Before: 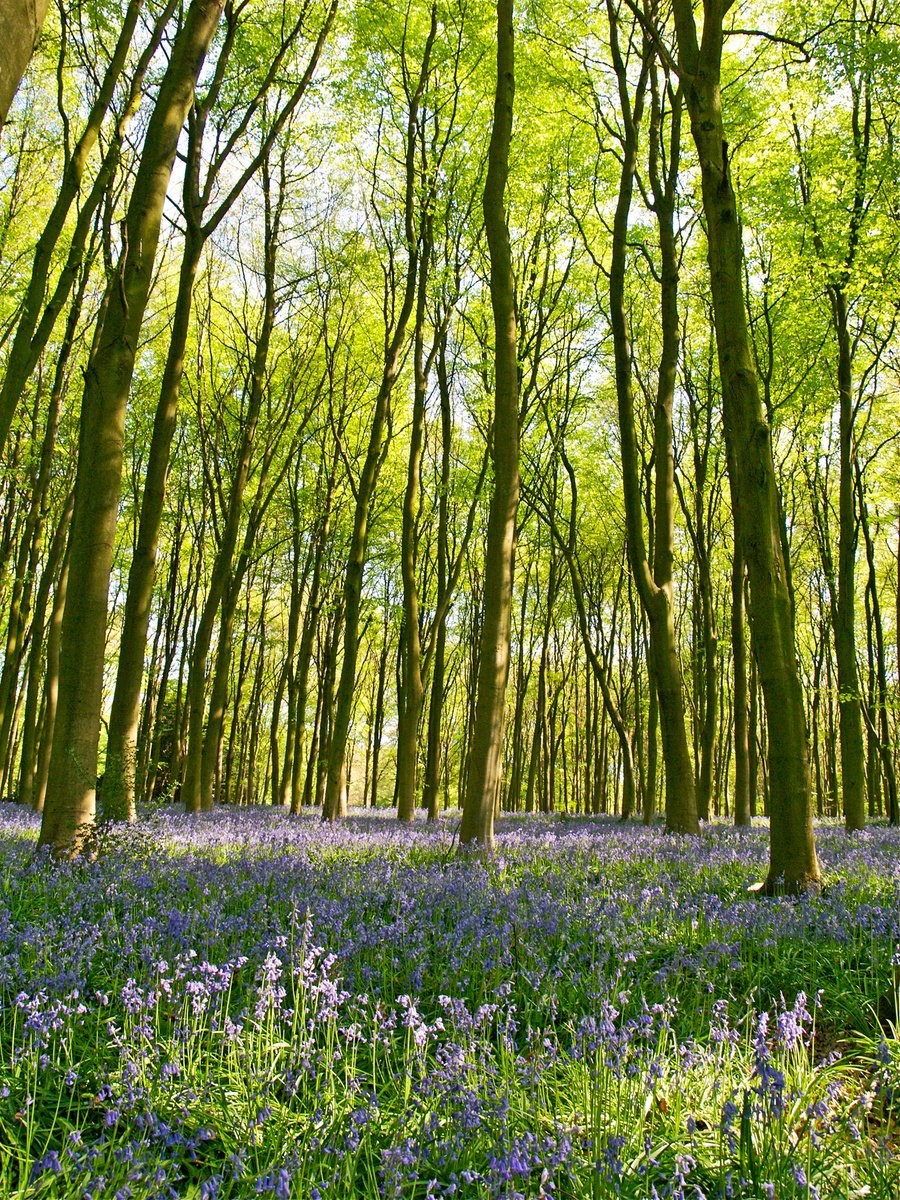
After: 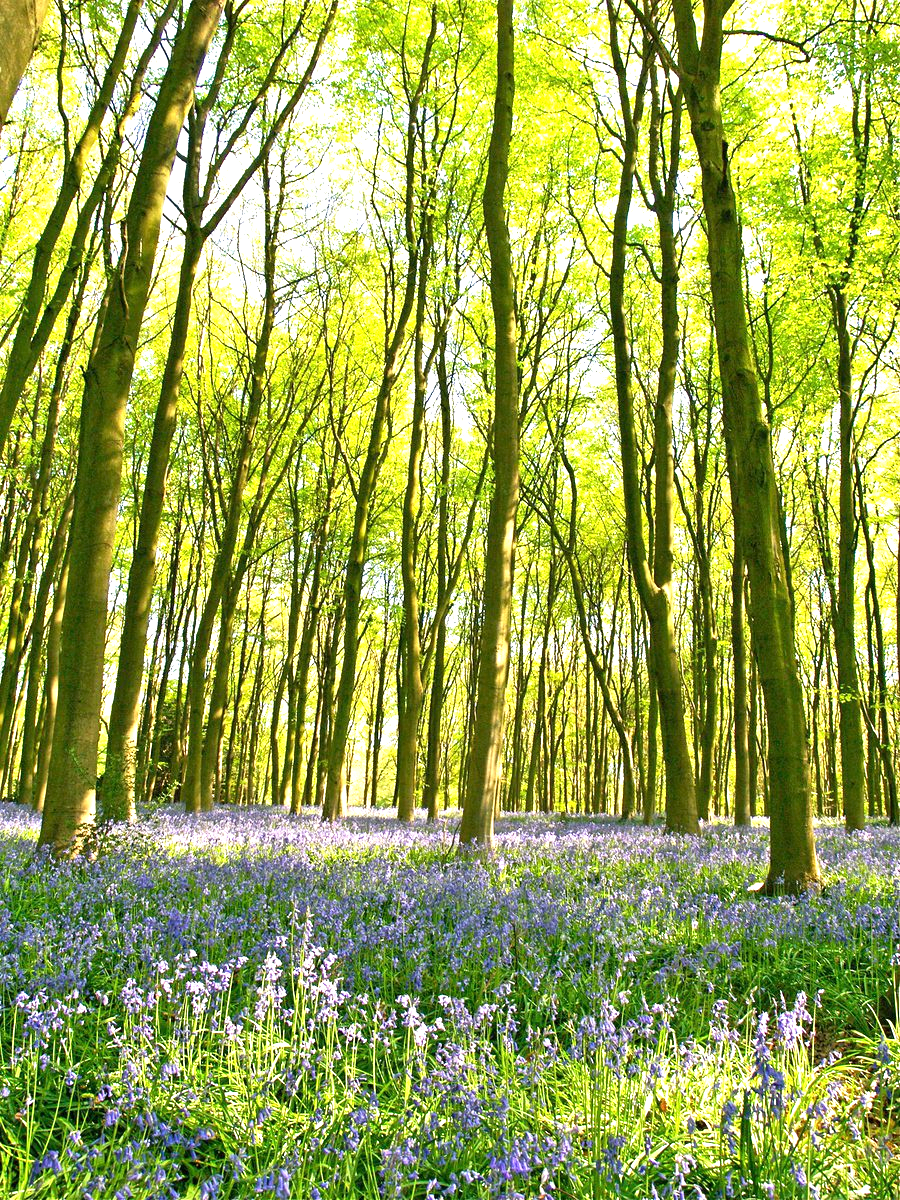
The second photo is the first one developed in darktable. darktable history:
exposure: exposure 1.001 EV, compensate exposure bias true, compensate highlight preservation false
